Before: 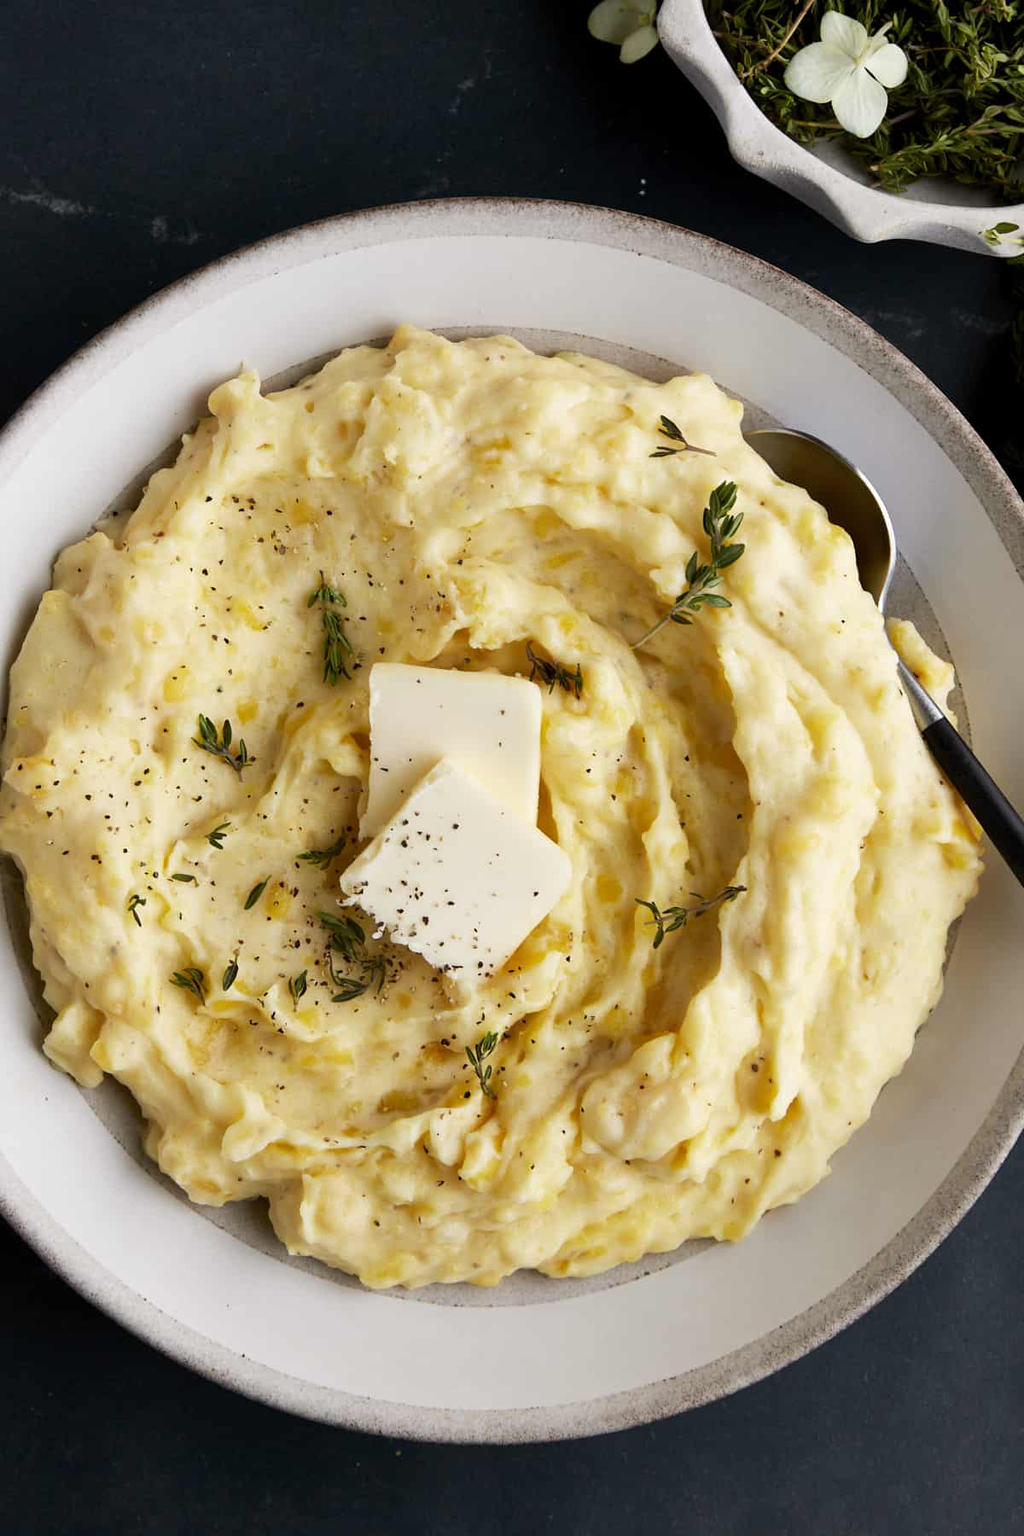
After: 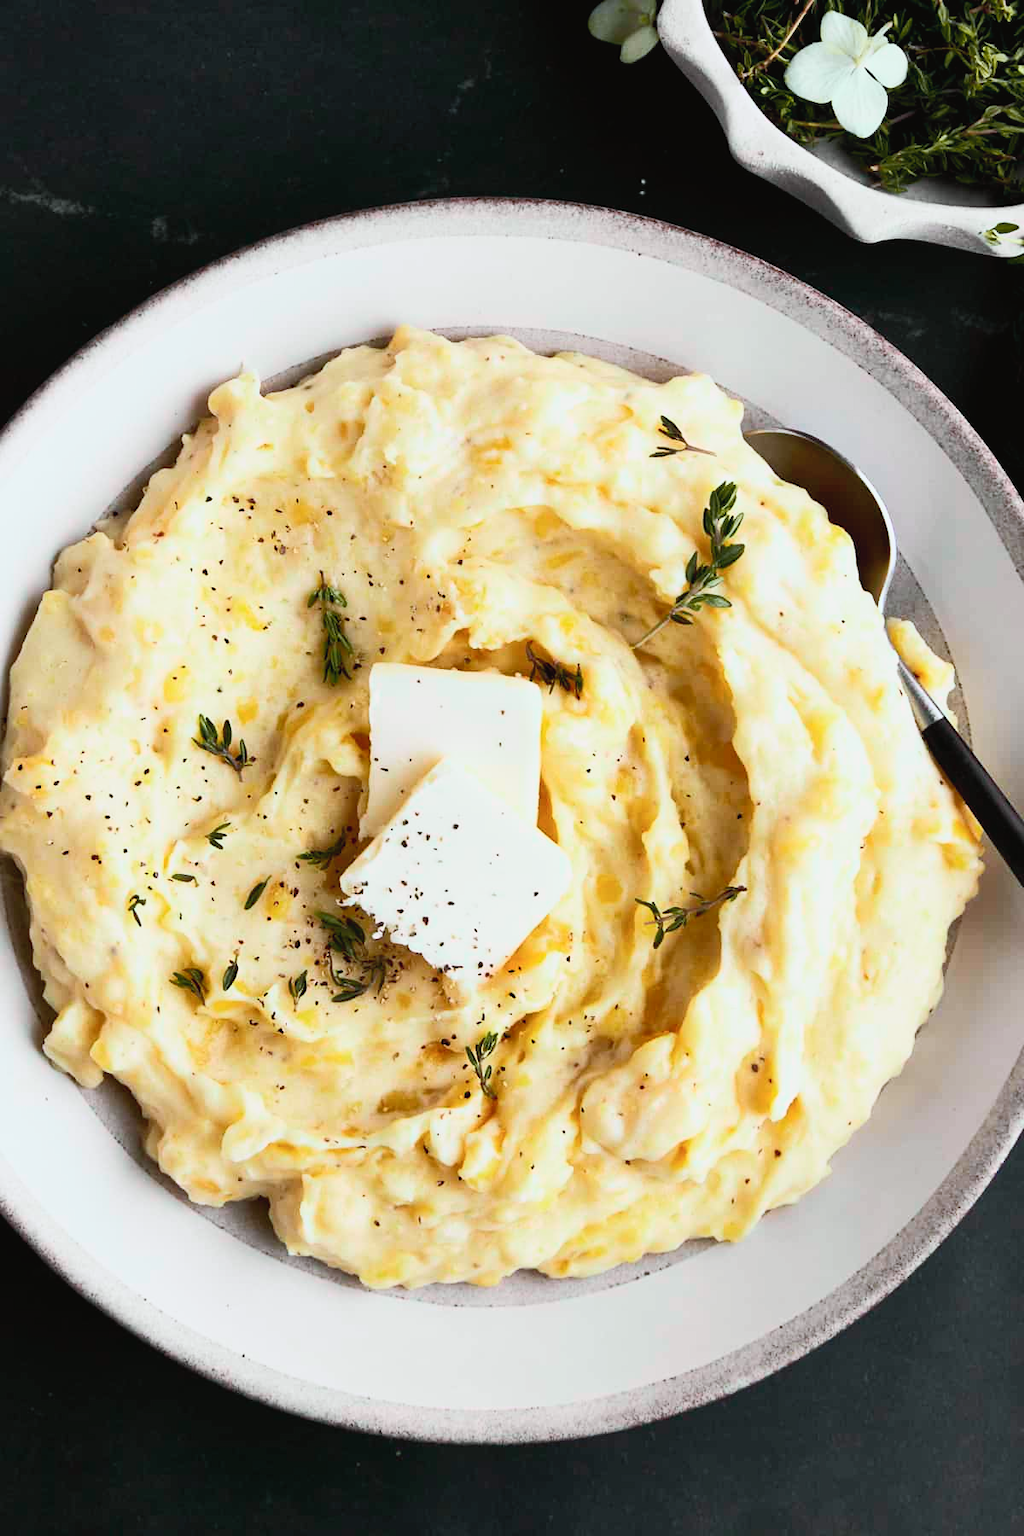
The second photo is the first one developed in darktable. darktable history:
tone curve: curves: ch0 [(0, 0.026) (0.172, 0.194) (0.398, 0.437) (0.469, 0.544) (0.612, 0.741) (0.845, 0.926) (1, 0.968)]; ch1 [(0, 0) (0.437, 0.453) (0.472, 0.467) (0.502, 0.502) (0.531, 0.537) (0.574, 0.583) (0.617, 0.64) (0.699, 0.749) (0.859, 0.919) (1, 1)]; ch2 [(0, 0) (0.33, 0.301) (0.421, 0.443) (0.476, 0.502) (0.511, 0.504) (0.553, 0.55) (0.595, 0.586) (0.664, 0.664) (1, 1)], color space Lab, independent channels, preserve colors none
white balance: red 0.954, blue 1.079
